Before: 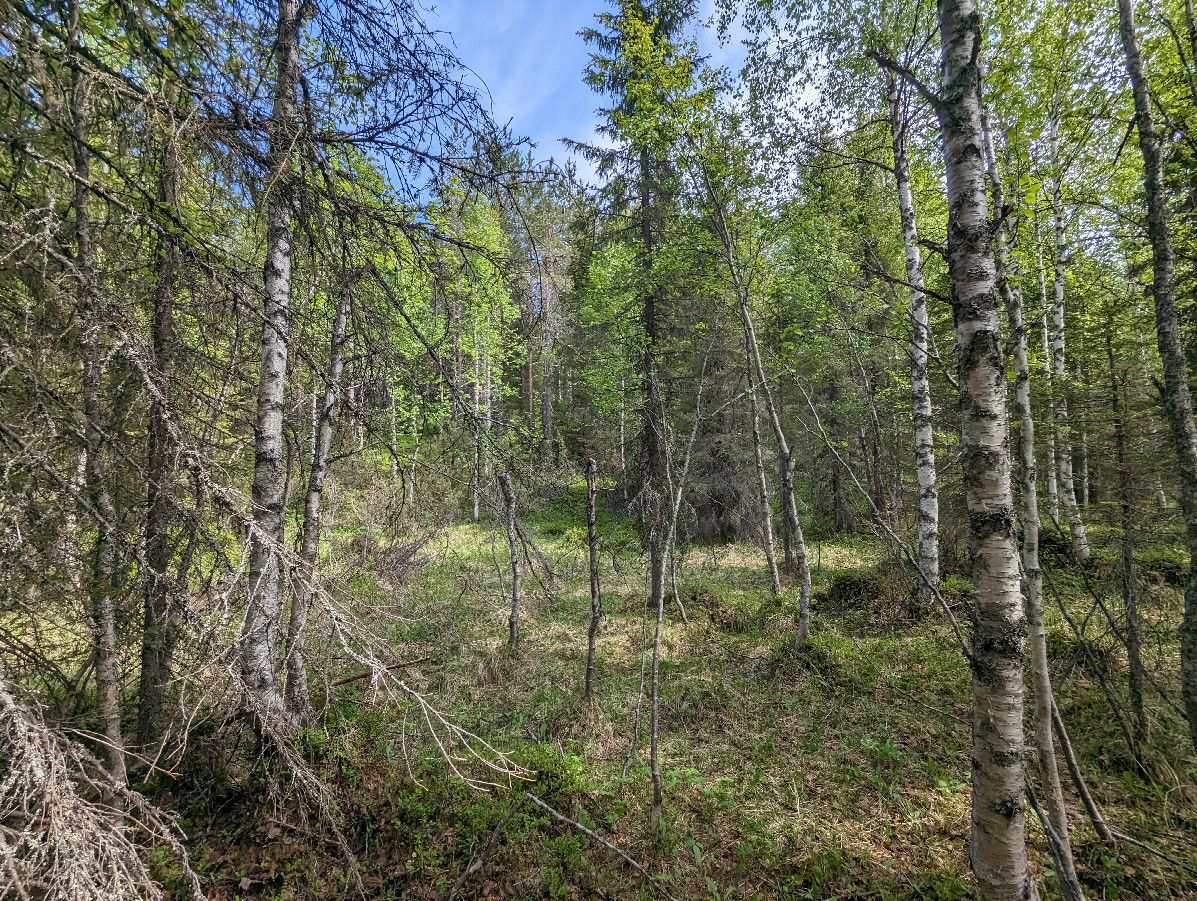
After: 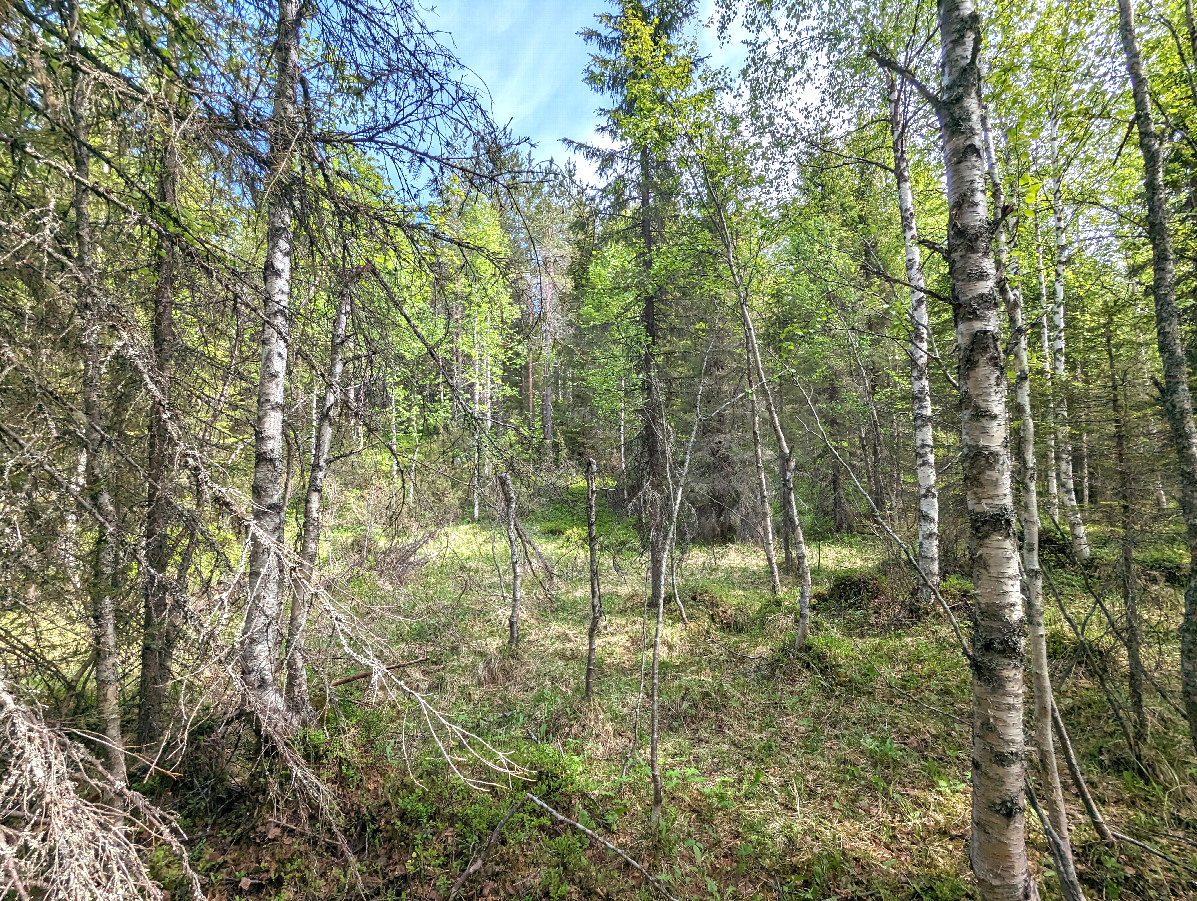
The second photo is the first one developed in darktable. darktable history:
exposure: black level correction 0, exposure 0.703 EV, compensate highlight preservation false
